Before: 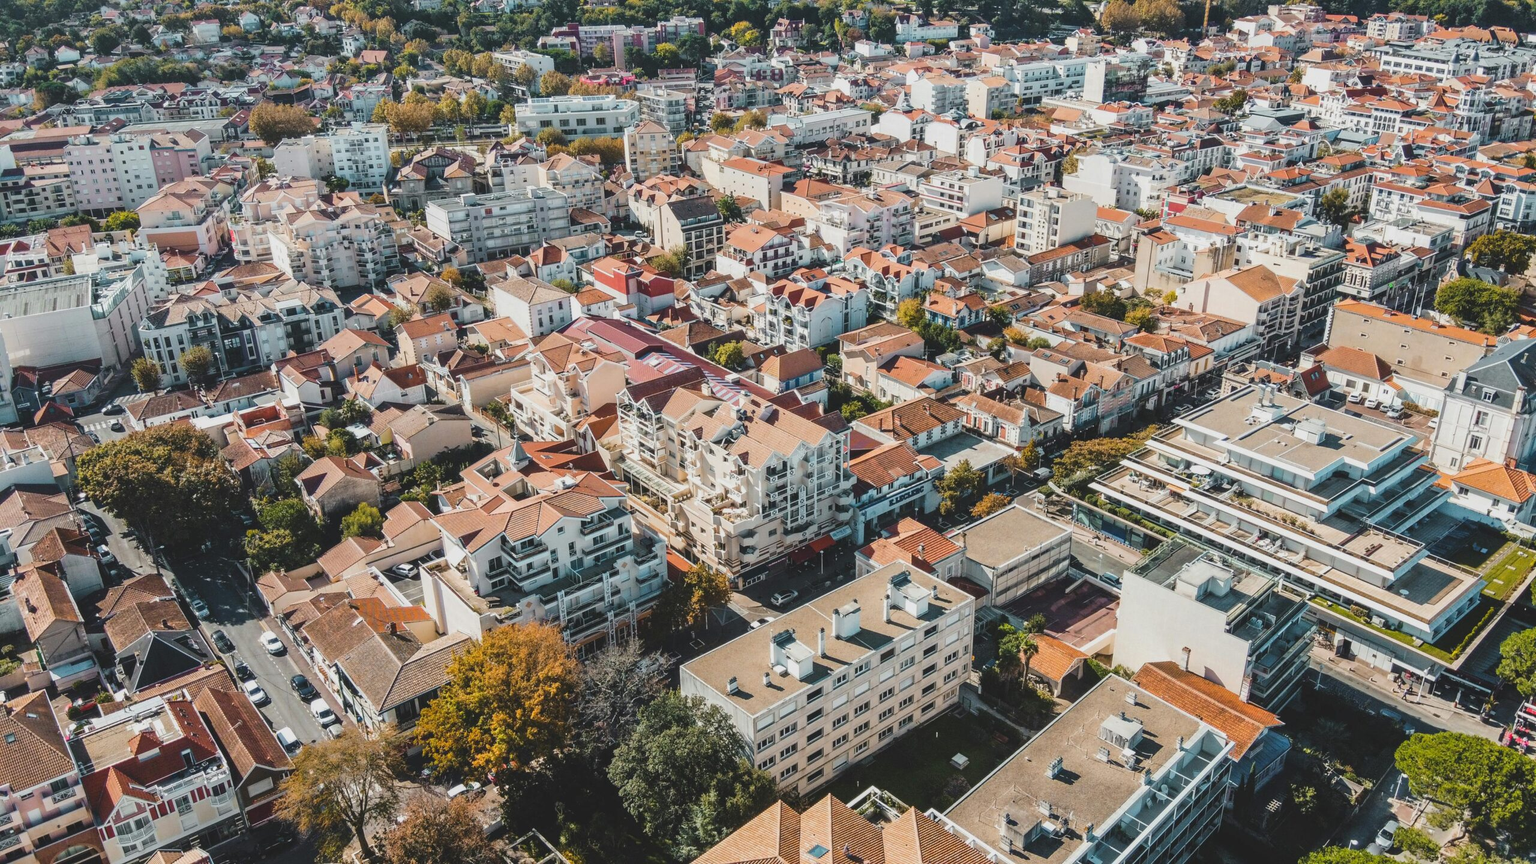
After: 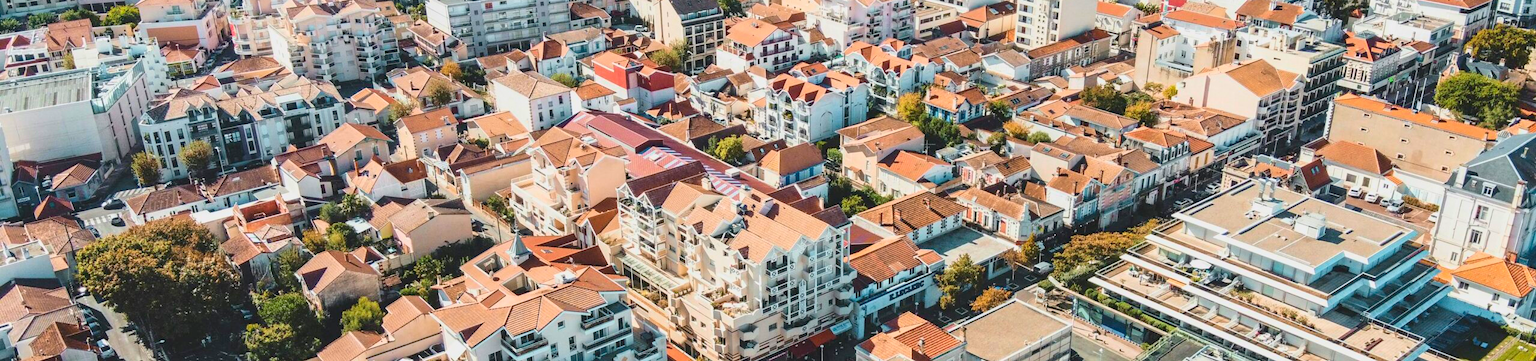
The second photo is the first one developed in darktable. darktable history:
shadows and highlights: shadows 37.27, highlights -28.18, soften with gaussian
crop and rotate: top 23.84%, bottom 34.294%
tone curve: curves: ch0 [(0, 0) (0.091, 0.077) (0.389, 0.458) (0.745, 0.82) (0.844, 0.908) (0.909, 0.942) (1, 0.973)]; ch1 [(0, 0) (0.437, 0.404) (0.5, 0.5) (0.529, 0.55) (0.58, 0.6) (0.616, 0.649) (1, 1)]; ch2 [(0, 0) (0.442, 0.415) (0.5, 0.5) (0.535, 0.557) (0.585, 0.62) (1, 1)], color space Lab, independent channels, preserve colors none
